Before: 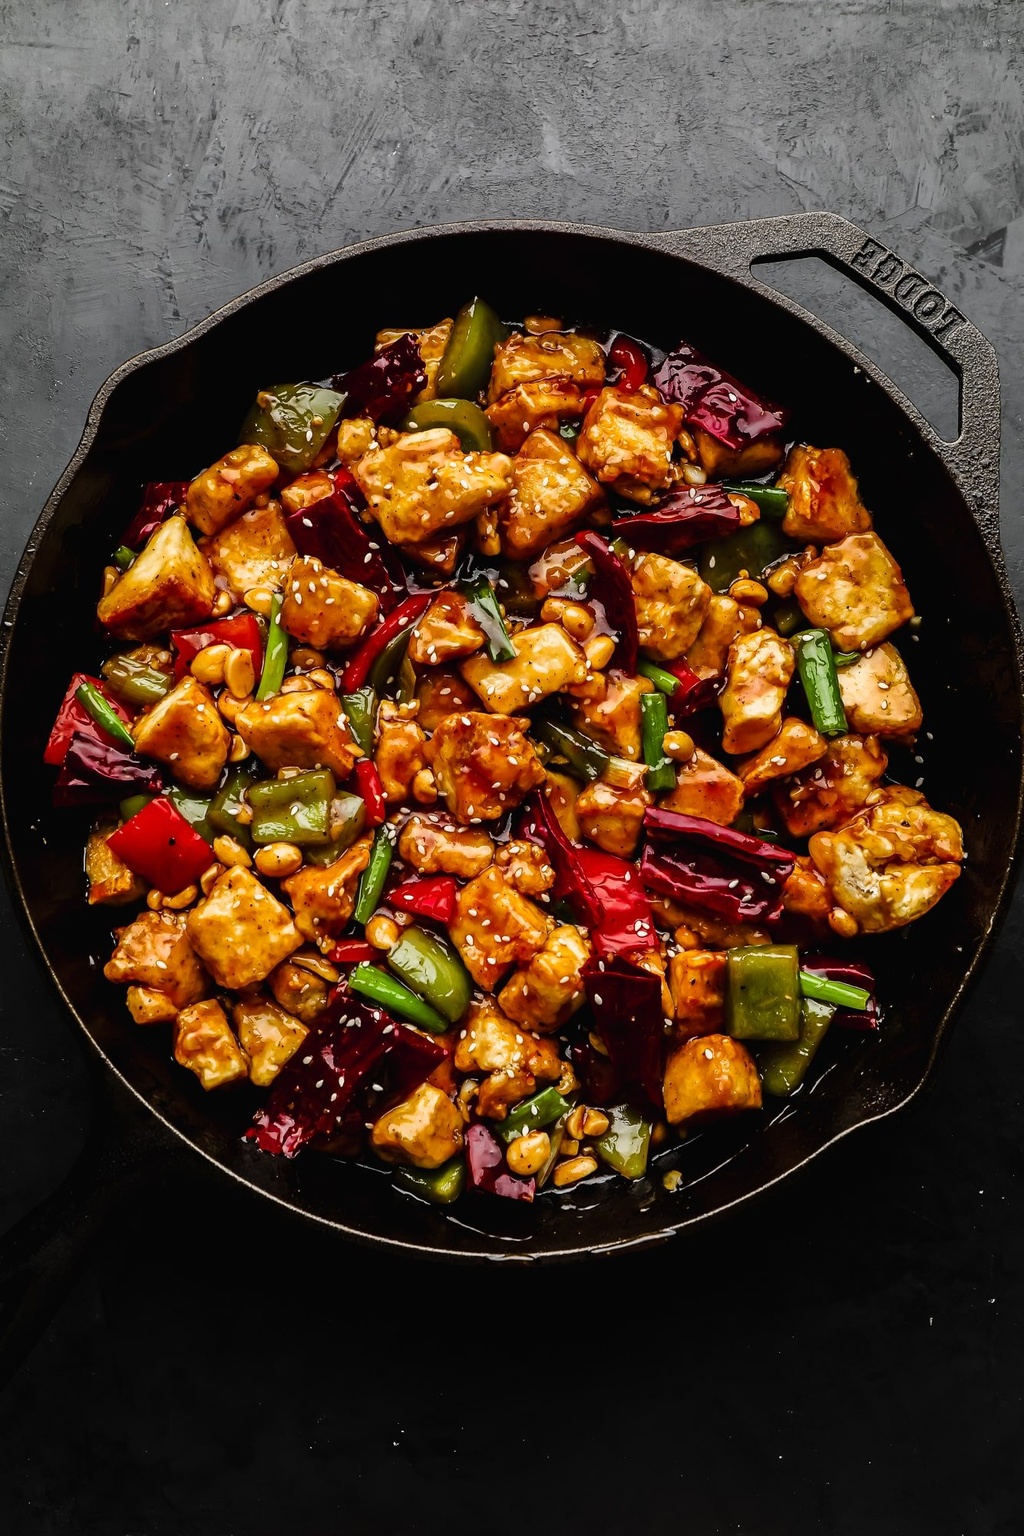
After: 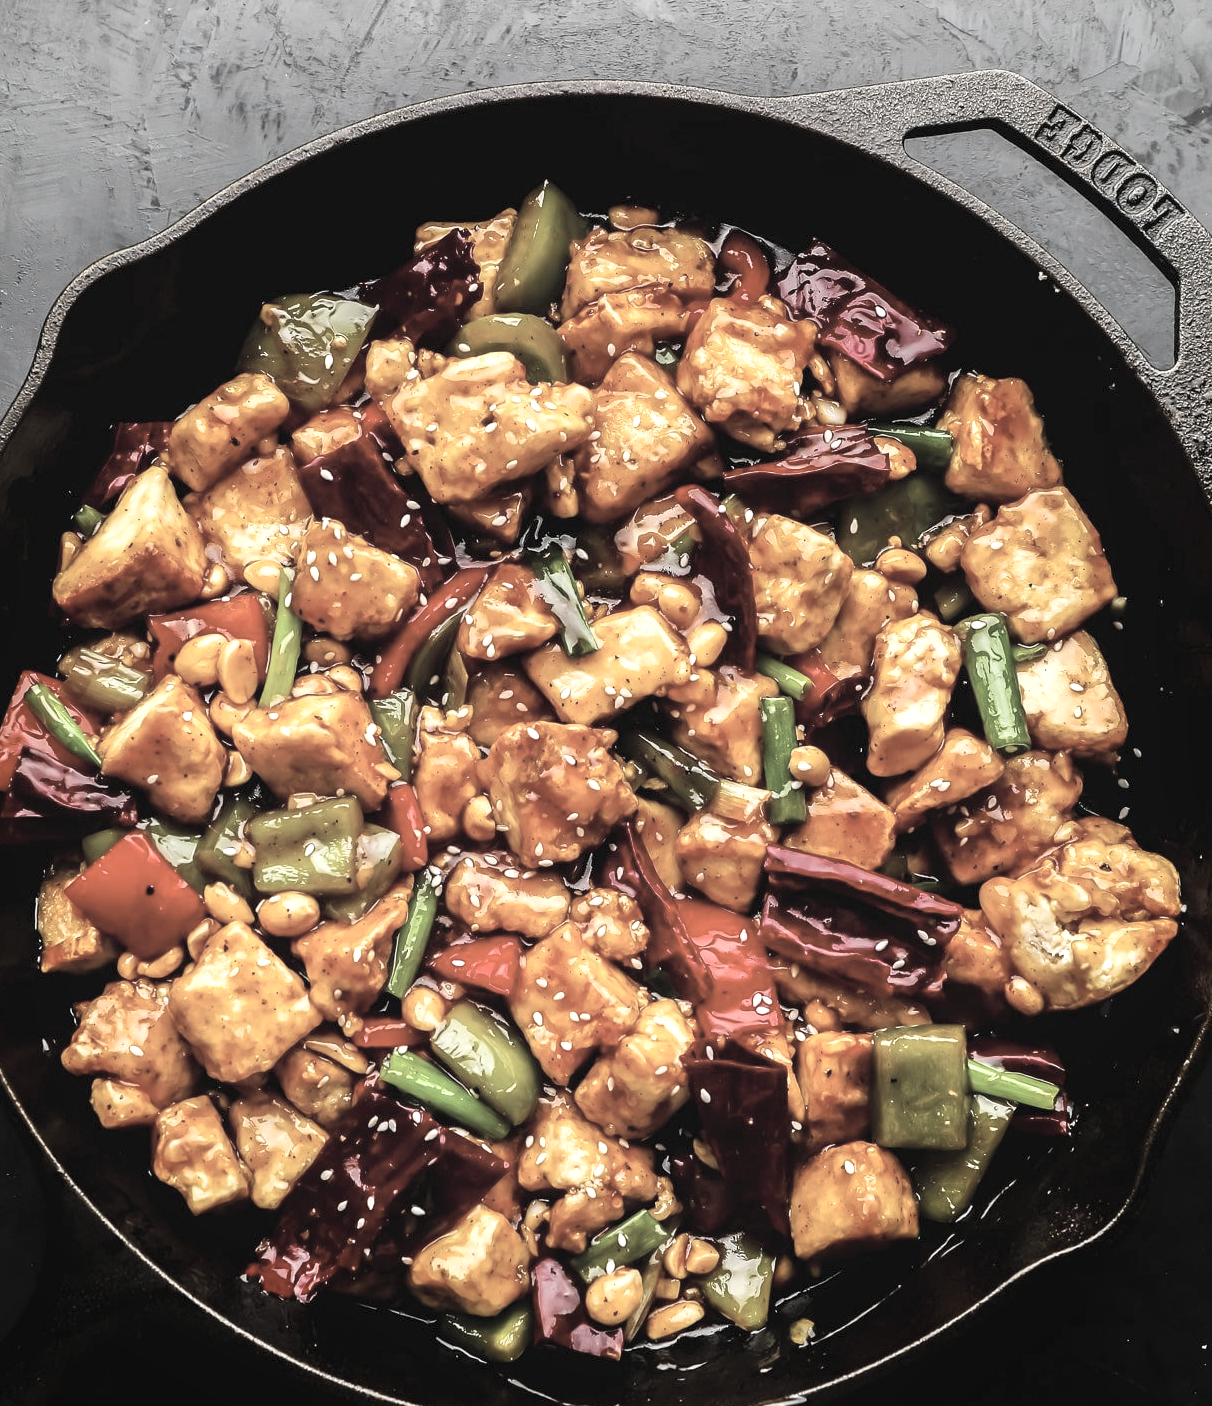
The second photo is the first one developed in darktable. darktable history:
crop: left 5.596%, top 10.314%, right 3.534%, bottom 19.395%
exposure: black level correction 0, exposure 0.5 EV, compensate highlight preservation false
shadows and highlights: shadows -40.15, highlights 62.88, soften with gaussian
contrast brightness saturation: brightness 0.18, saturation -0.5
